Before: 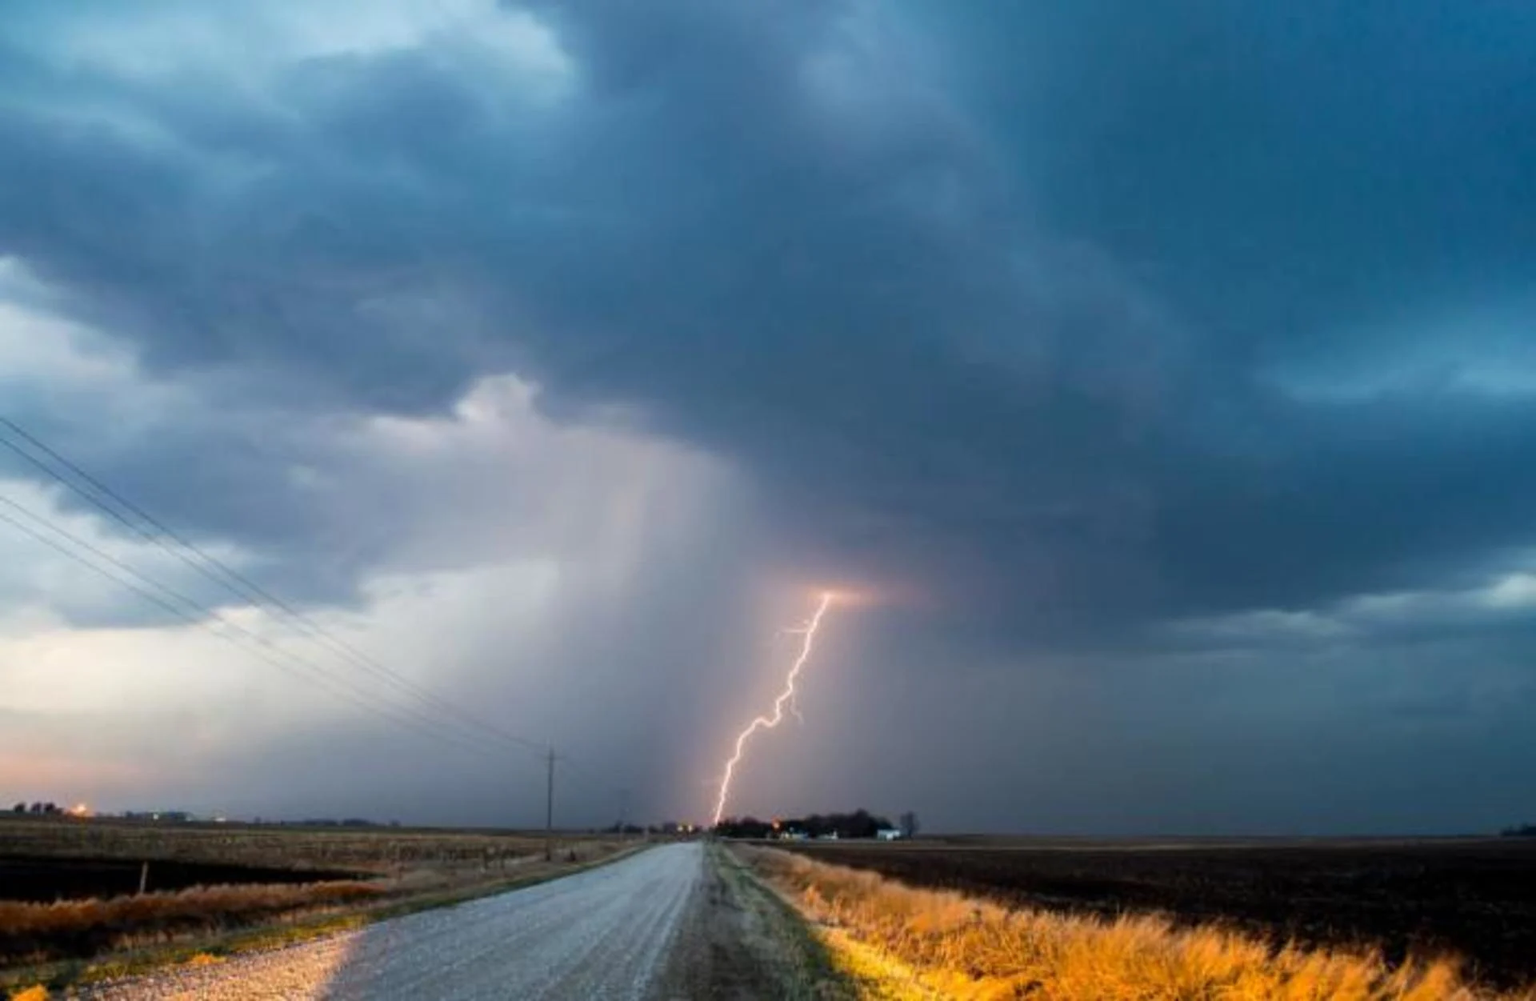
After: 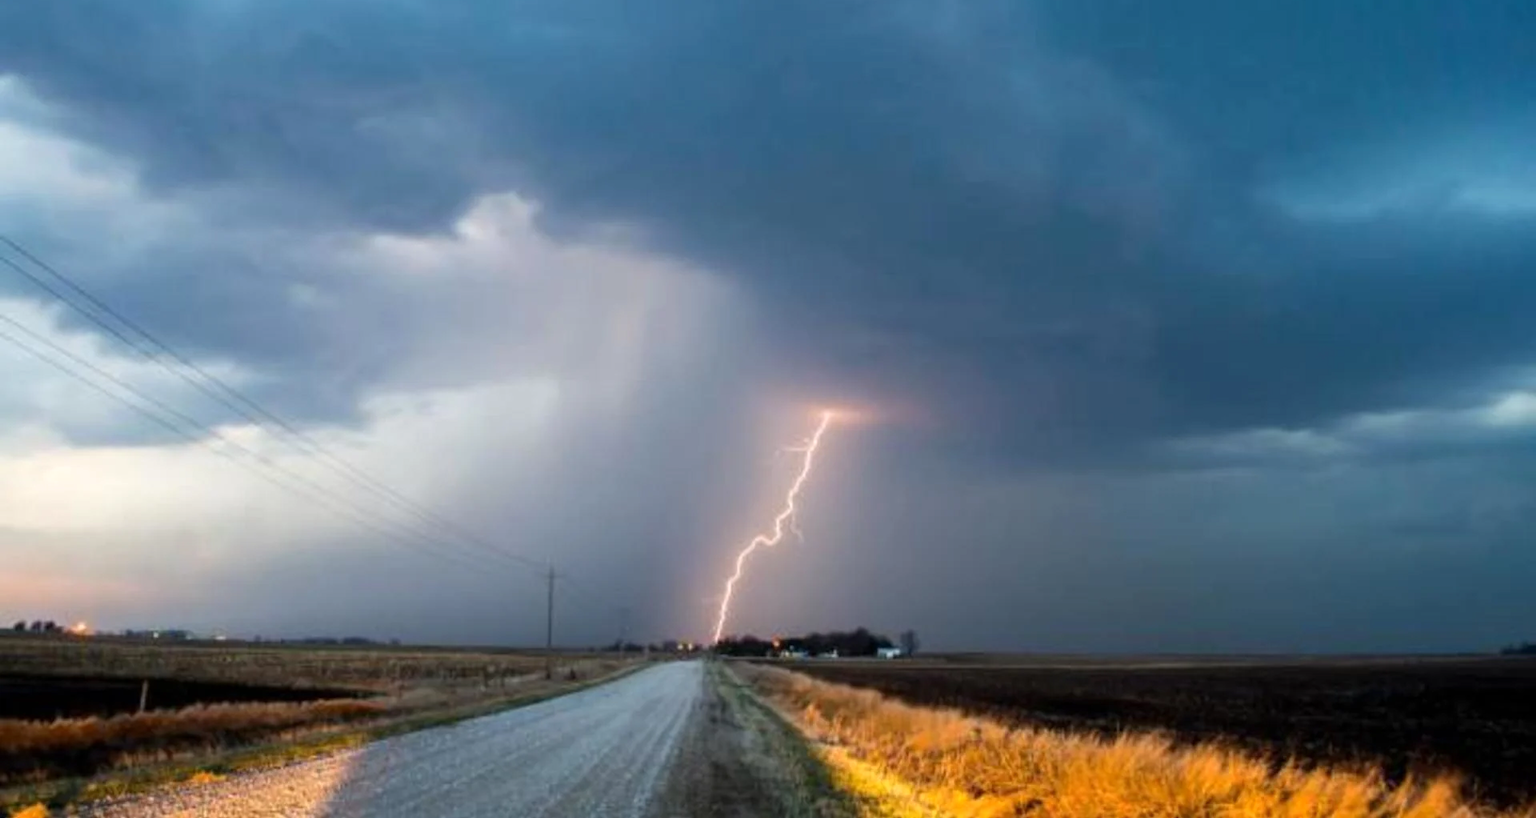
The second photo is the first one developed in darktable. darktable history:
exposure: exposure 0.134 EV, compensate highlight preservation false
crop and rotate: top 18.193%
